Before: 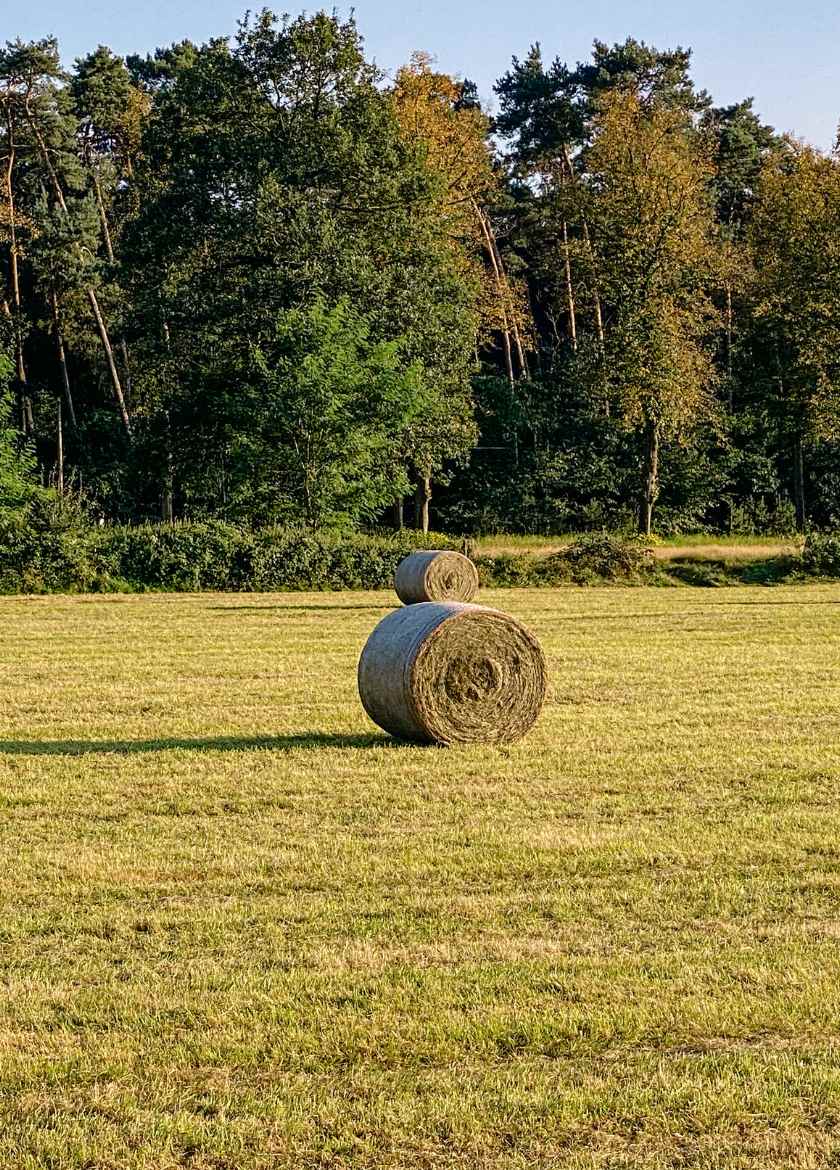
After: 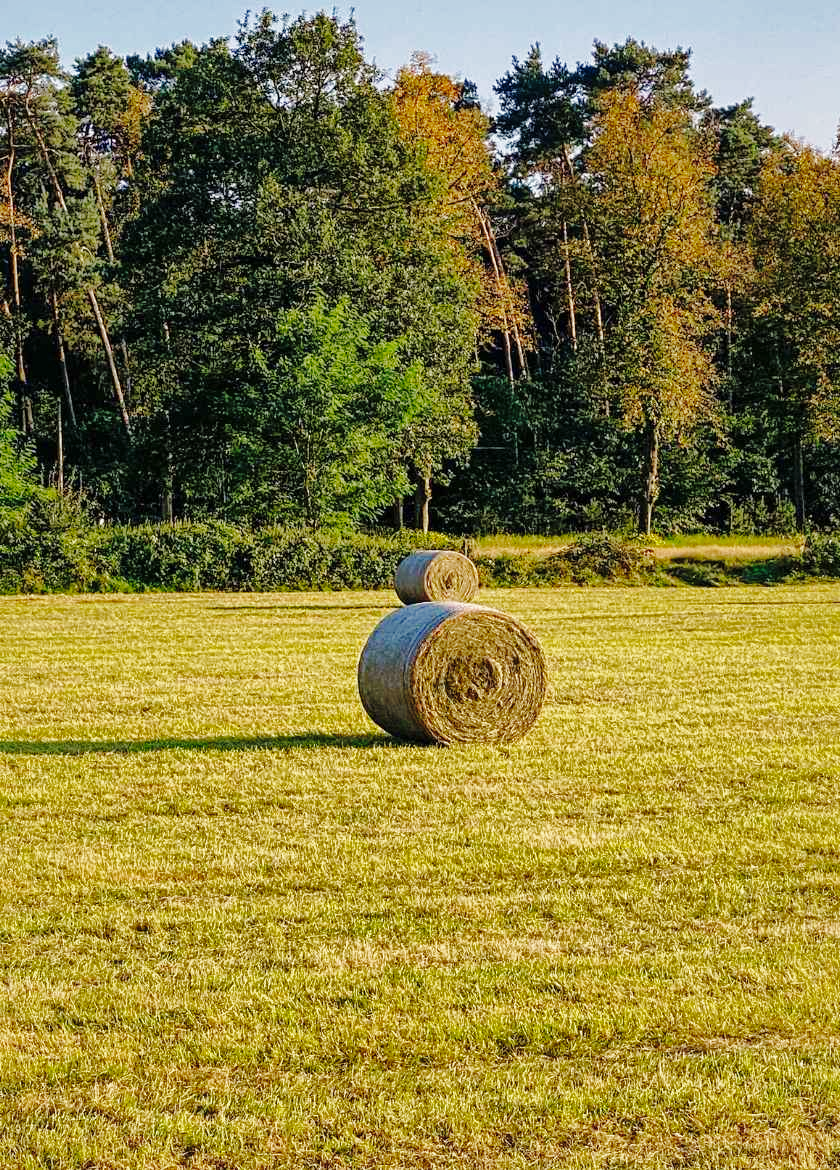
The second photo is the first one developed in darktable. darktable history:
base curve: curves: ch0 [(0, 0) (0.036, 0.025) (0.121, 0.166) (0.206, 0.329) (0.605, 0.79) (1, 1)], preserve colors none
shadows and highlights: shadows 59.07, highlights -59.68
